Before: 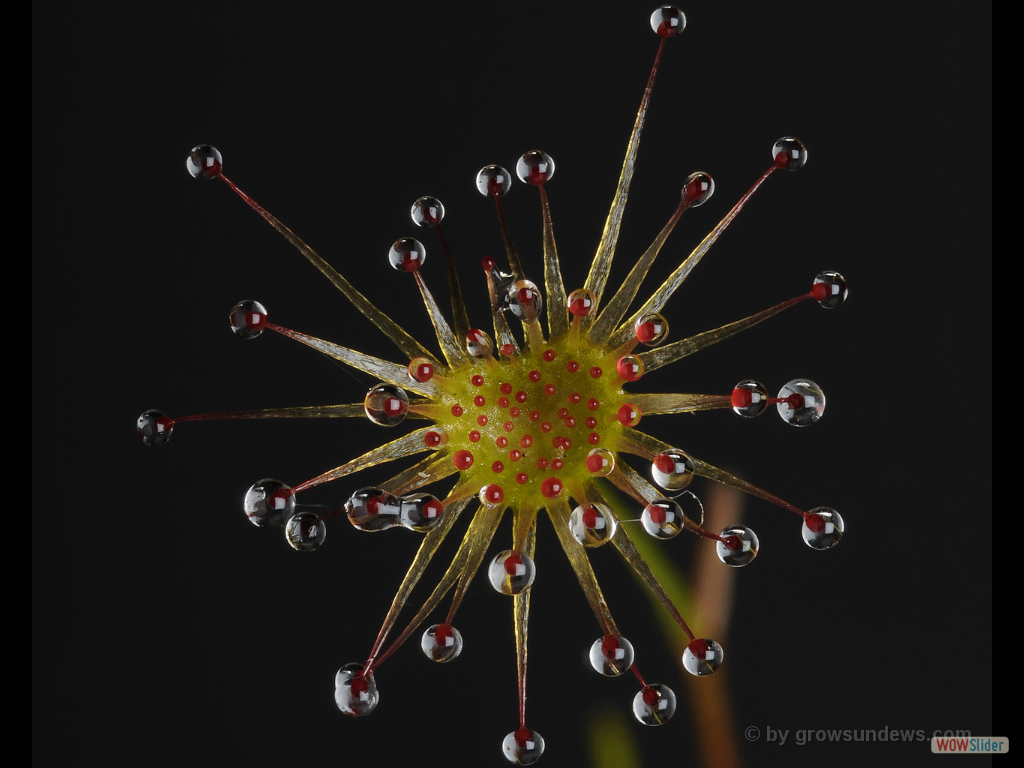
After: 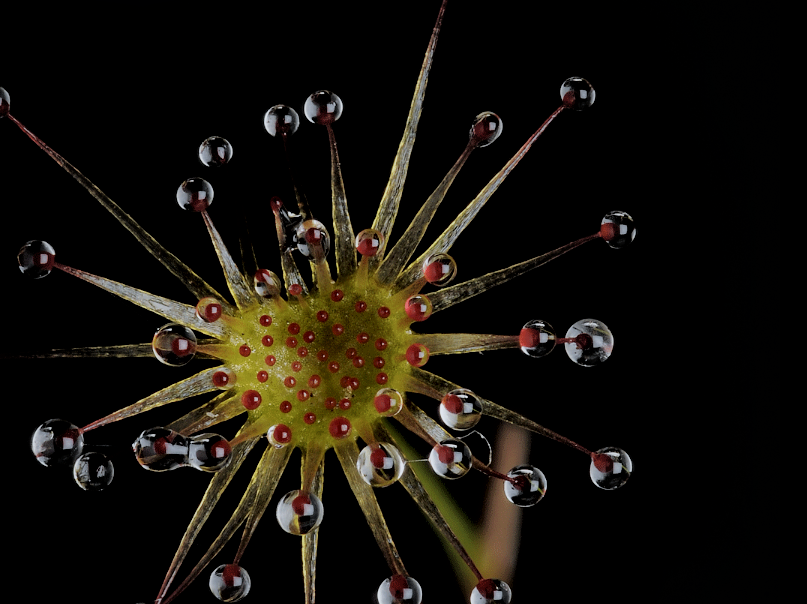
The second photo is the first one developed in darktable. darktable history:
tone equalizer: -8 EV -0.001 EV, -7 EV 0.001 EV, -6 EV -0.002 EV, -5 EV -0.003 EV, -4 EV -0.062 EV, -3 EV -0.222 EV, -2 EV -0.267 EV, -1 EV 0.105 EV, +0 EV 0.303 EV
crop and rotate: left 20.74%, top 7.912%, right 0.375%, bottom 13.378%
white balance: red 0.974, blue 1.044
local contrast: mode bilateral grid, contrast 25, coarseness 47, detail 151%, midtone range 0.2
filmic rgb: black relative exposure -4.88 EV, hardness 2.82
